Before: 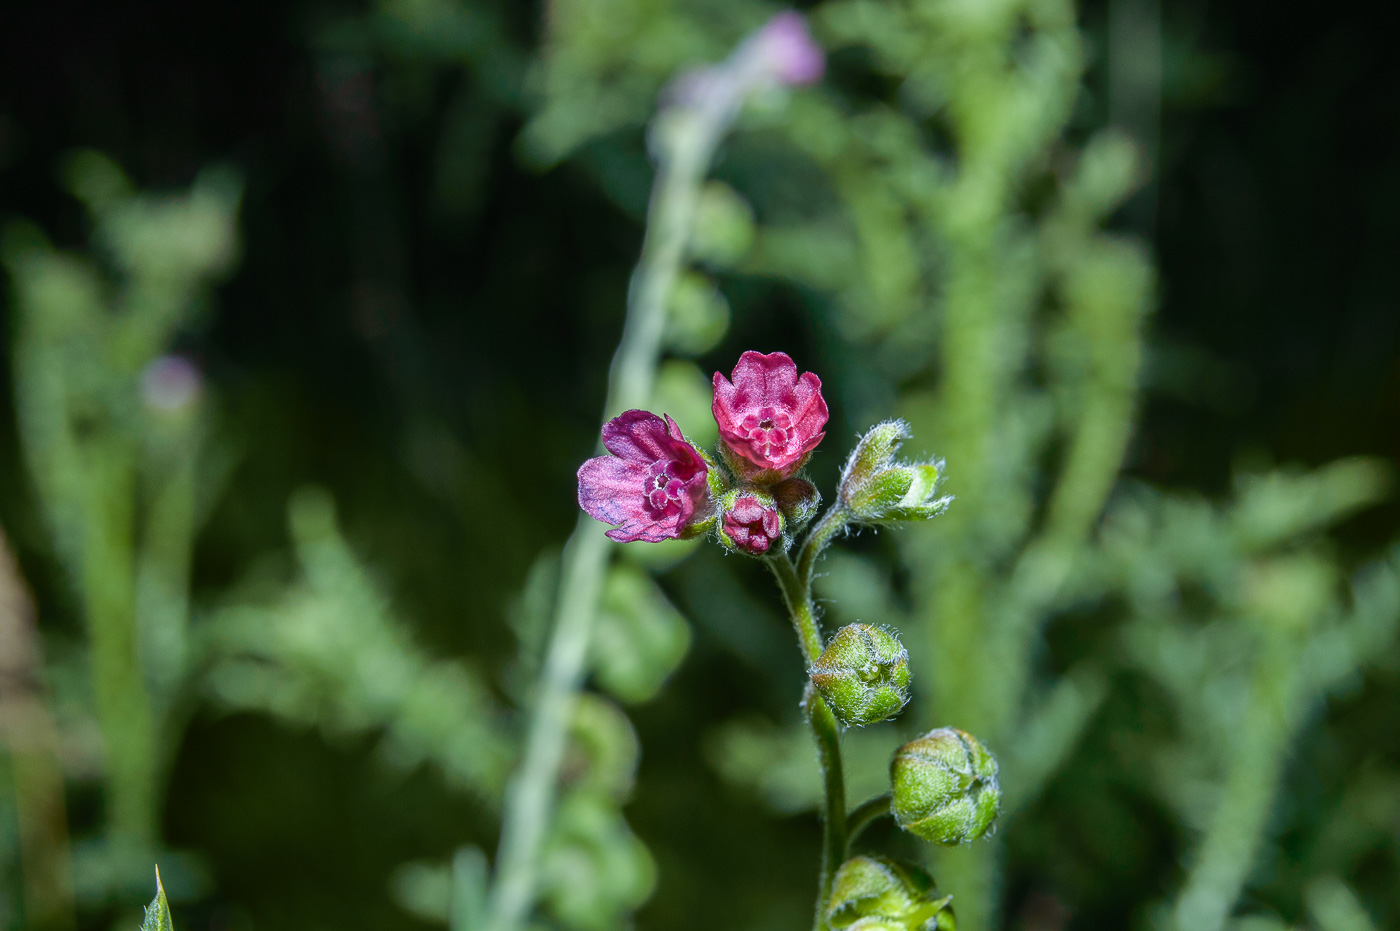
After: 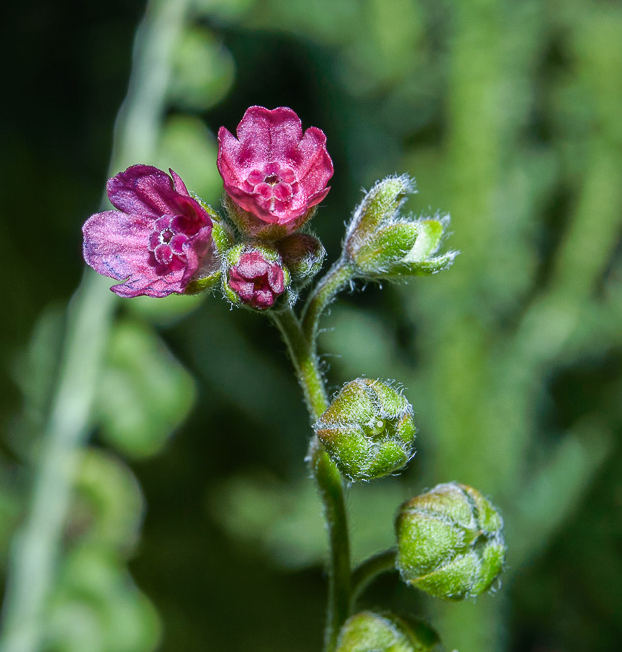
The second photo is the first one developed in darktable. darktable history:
crop: left 35.392%, top 26.38%, right 20.108%, bottom 3.393%
tone curve: curves: ch0 [(0, 0) (0.003, 0.003) (0.011, 0.011) (0.025, 0.025) (0.044, 0.044) (0.069, 0.068) (0.1, 0.098) (0.136, 0.134) (0.177, 0.175) (0.224, 0.221) (0.277, 0.273) (0.335, 0.33) (0.399, 0.393) (0.468, 0.461) (0.543, 0.546) (0.623, 0.625) (0.709, 0.711) (0.801, 0.802) (0.898, 0.898) (1, 1)], preserve colors none
